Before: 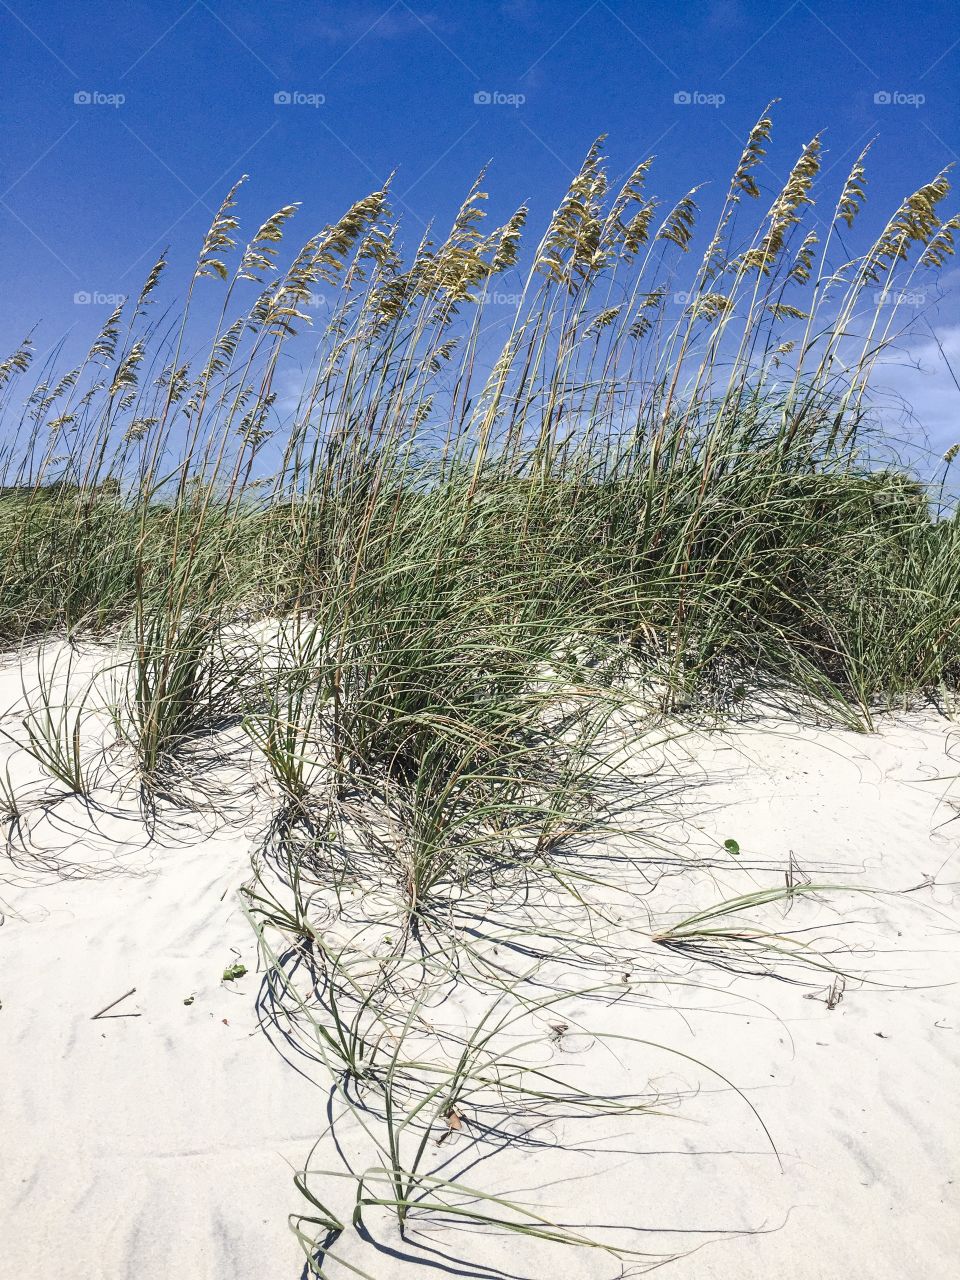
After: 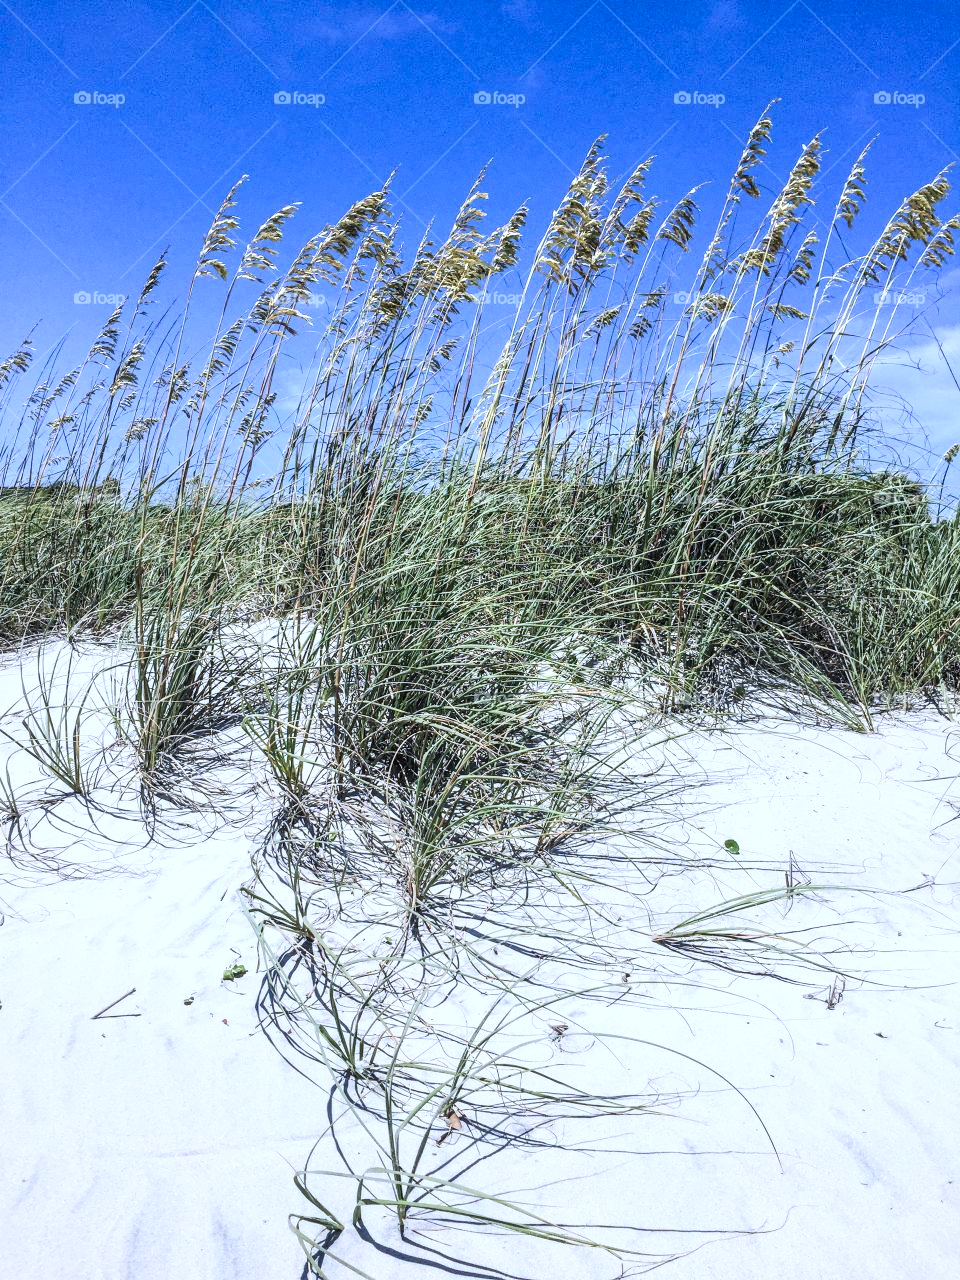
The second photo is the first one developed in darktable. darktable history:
tone curve: curves: ch0 [(0, 0) (0.004, 0.001) (0.133, 0.112) (0.325, 0.362) (0.832, 0.893) (1, 1)], color space Lab, linked channels, preserve colors none
local contrast: on, module defaults
white balance: red 0.948, green 1.02, blue 1.176
